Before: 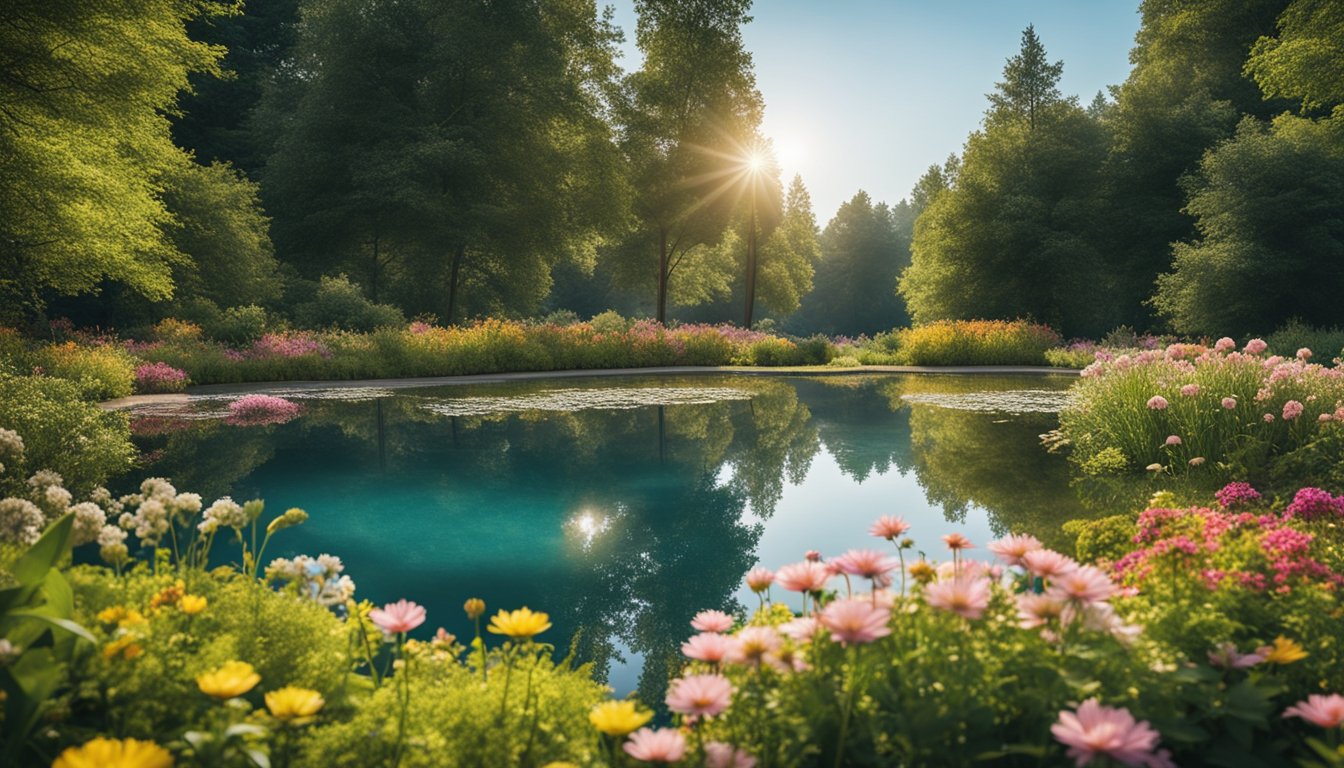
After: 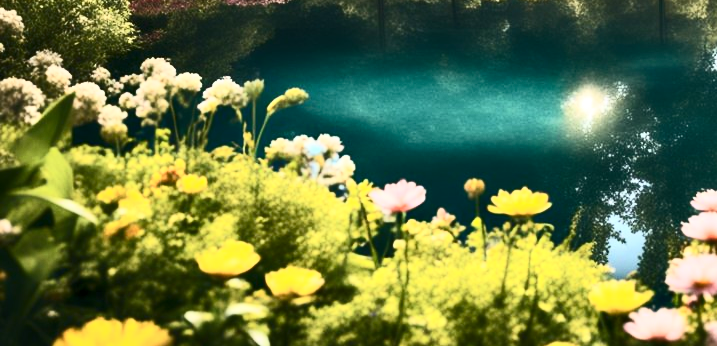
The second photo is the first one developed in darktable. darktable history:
crop and rotate: top 54.778%, right 46.61%, bottom 0.159%
contrast equalizer: y [[0.514, 0.573, 0.581, 0.508, 0.5, 0.5], [0.5 ×6], [0.5 ×6], [0 ×6], [0 ×6]]
contrast brightness saturation: contrast 0.62, brightness 0.34, saturation 0.14
